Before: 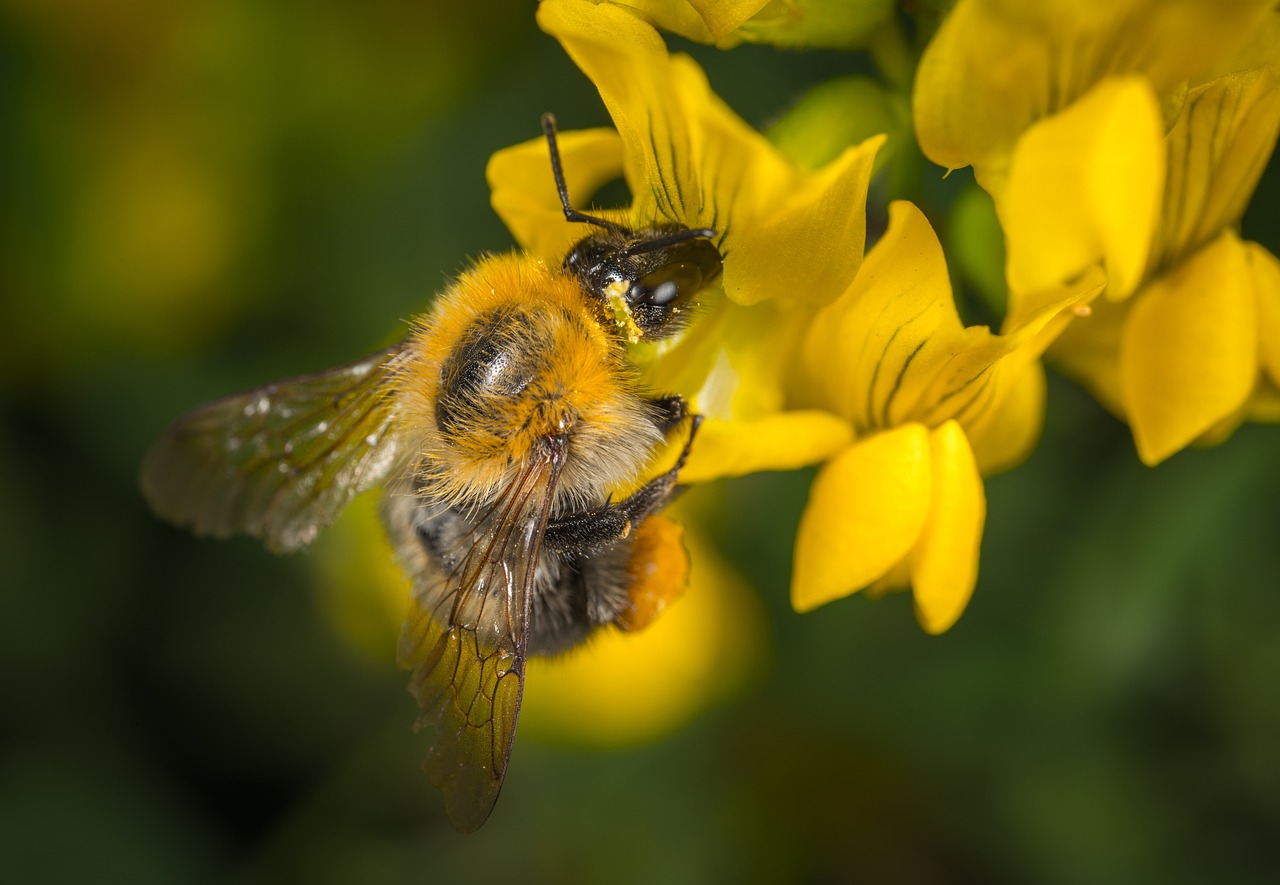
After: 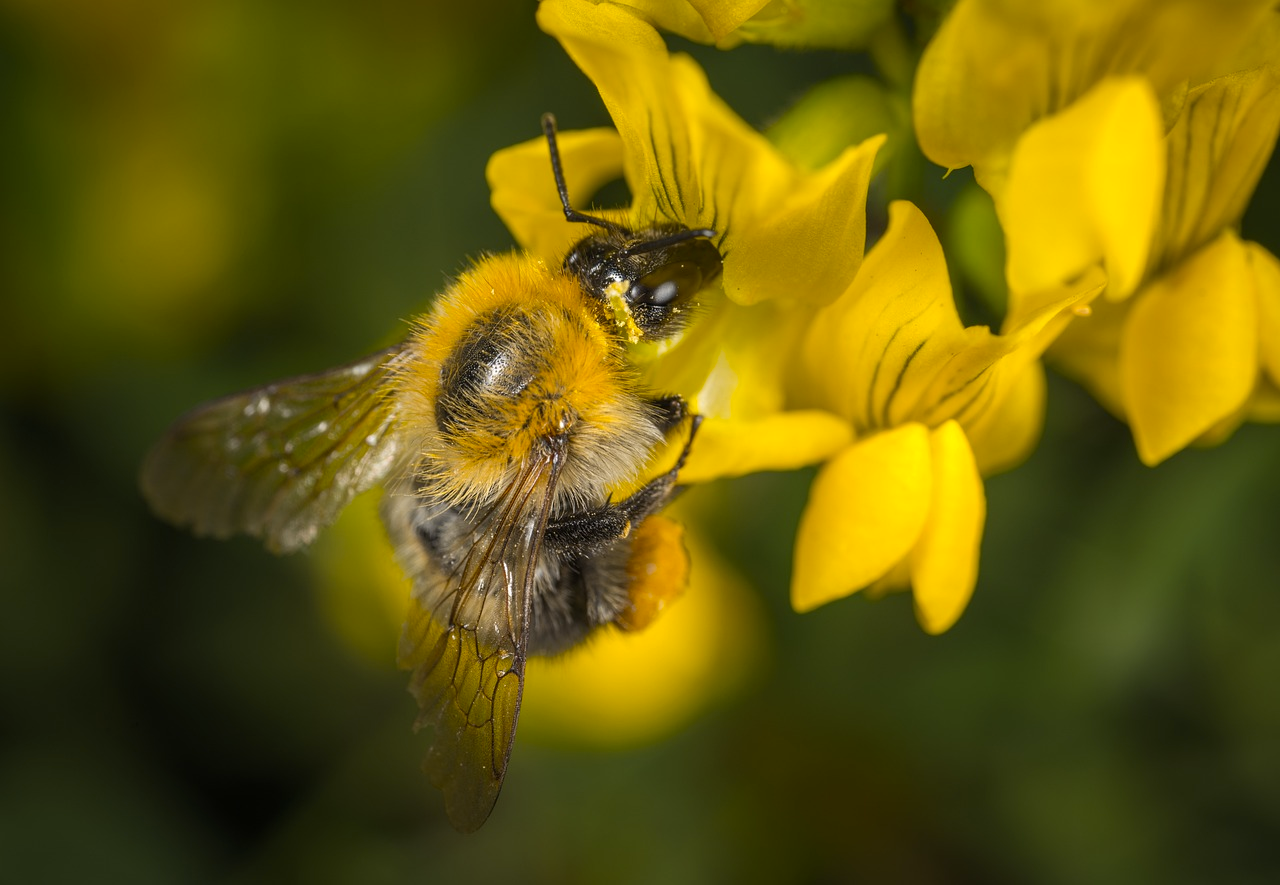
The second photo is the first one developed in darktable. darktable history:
tone equalizer: on, module defaults
color contrast: green-magenta contrast 0.8, blue-yellow contrast 1.1, unbound 0
